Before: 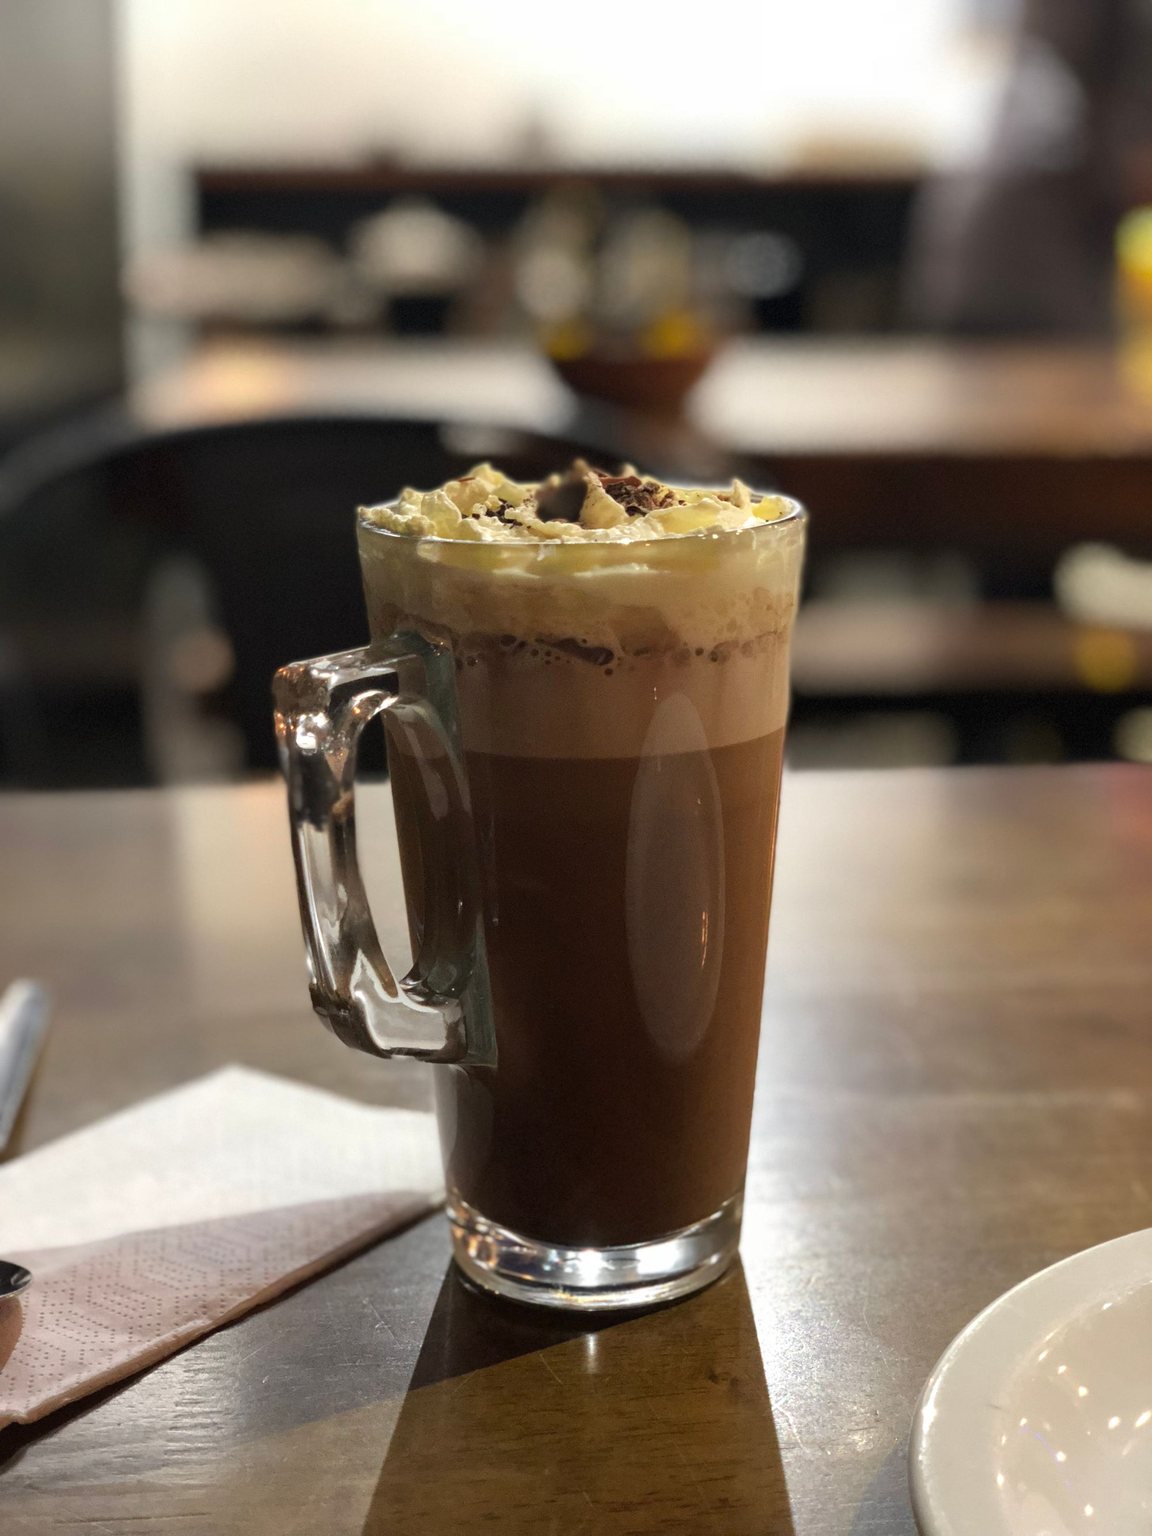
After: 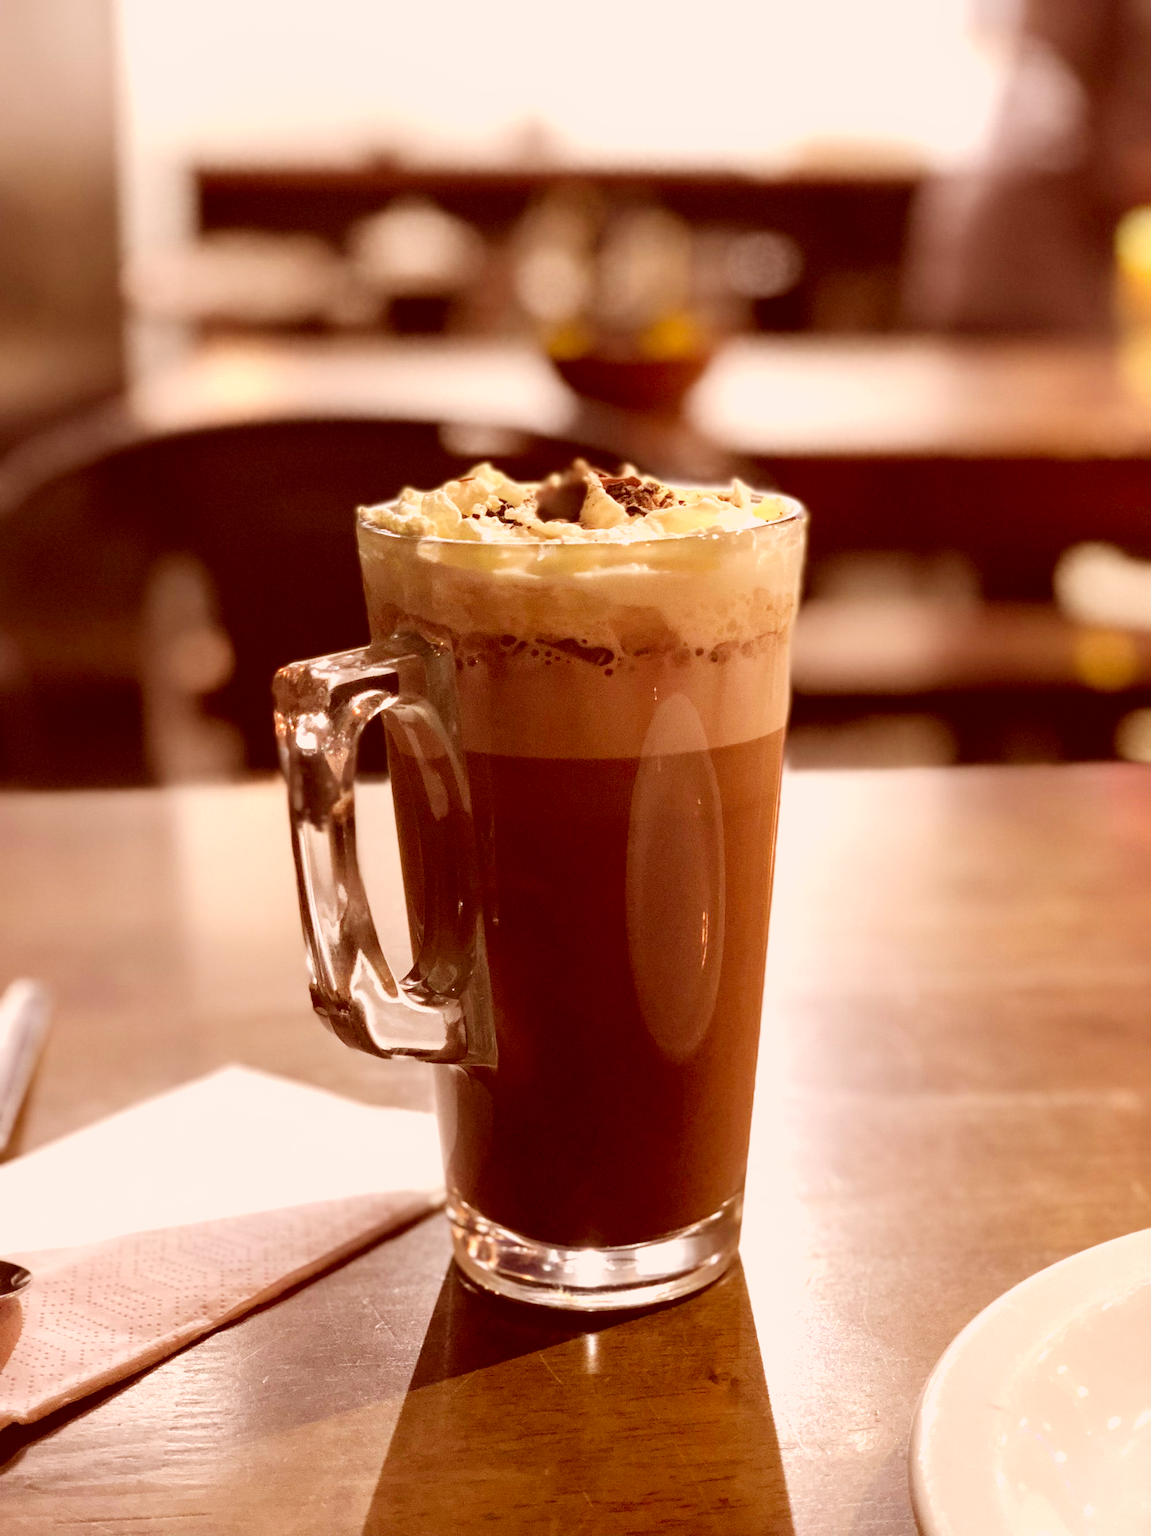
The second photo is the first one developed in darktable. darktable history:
tone curve: curves: ch0 [(0, 0) (0.55, 0.716) (0.841, 0.969)], preserve colors none
tone equalizer: edges refinement/feathering 500, mask exposure compensation -1.57 EV, preserve details no
color correction: highlights a* 9.44, highlights b* 8.84, shadows a* 39.23, shadows b* 39.79, saturation 0.814
